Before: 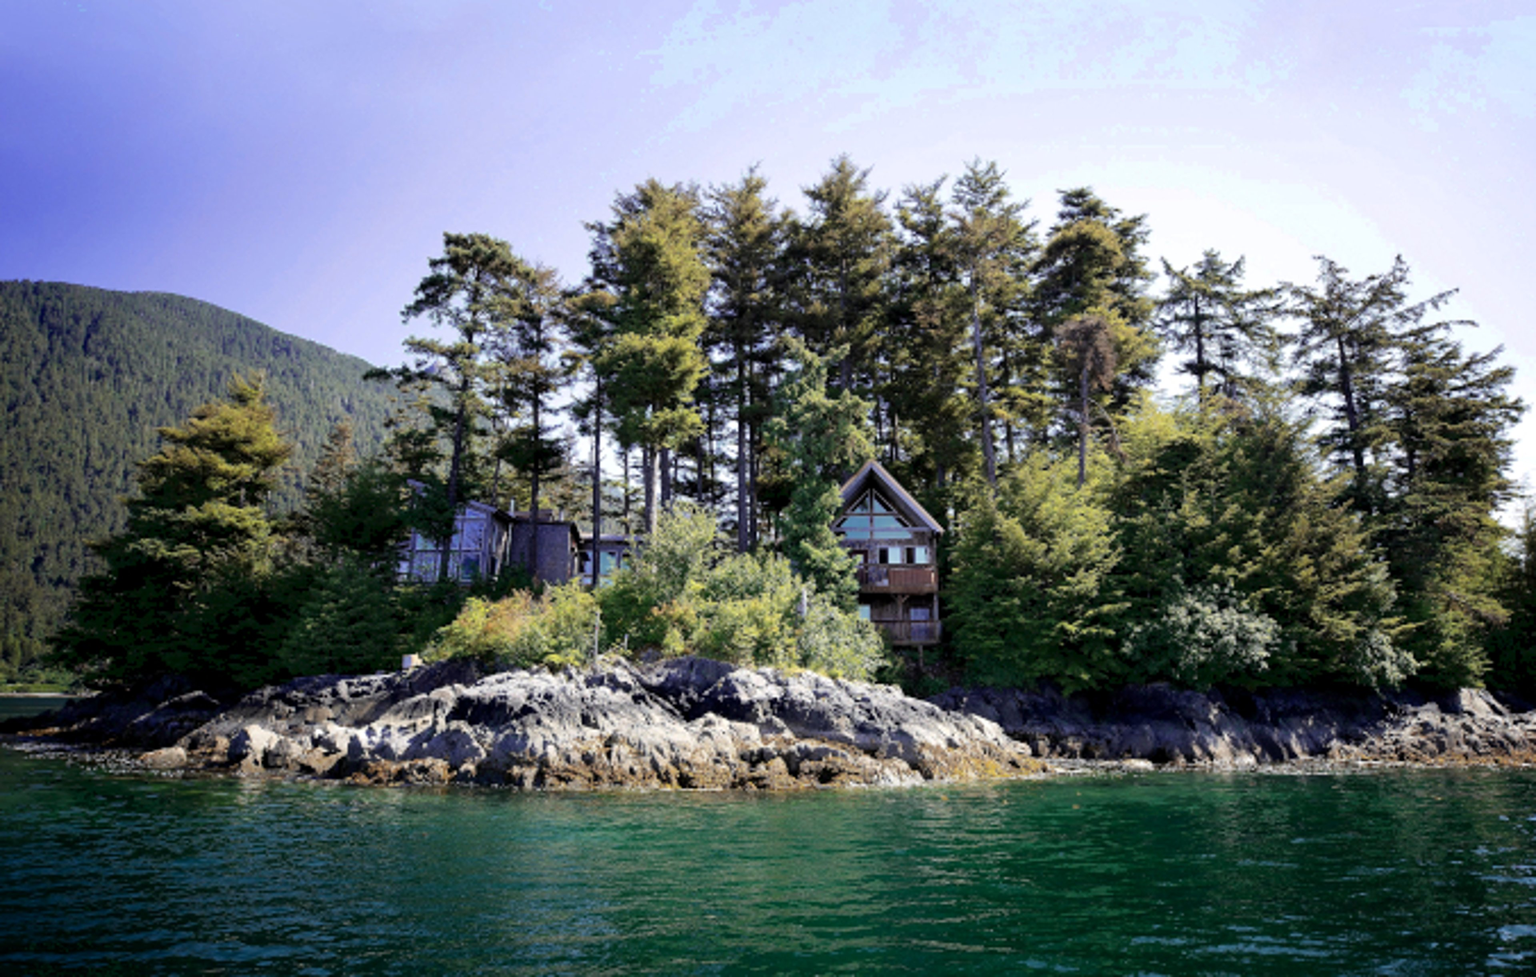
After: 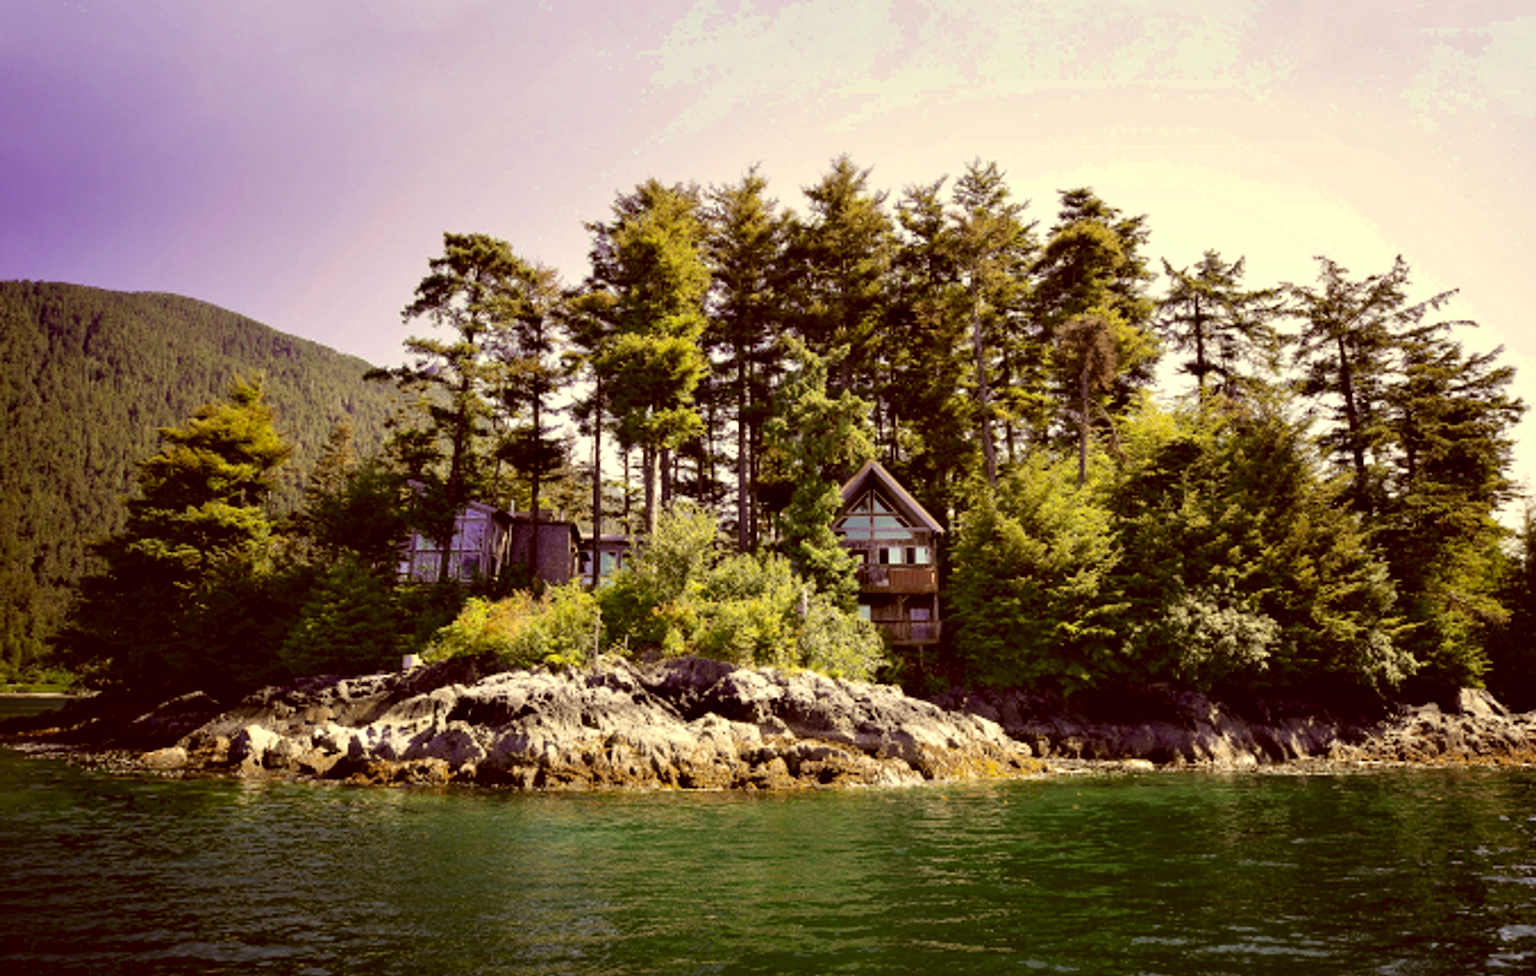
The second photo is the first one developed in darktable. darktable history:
contrast equalizer: octaves 7, y [[0.6 ×6], [0.55 ×6], [0 ×6], [0 ×6], [0 ×6]], mix 0.3
color correction: highlights a* 1.12, highlights b* 24.26, shadows a* 15.58, shadows b* 24.26
